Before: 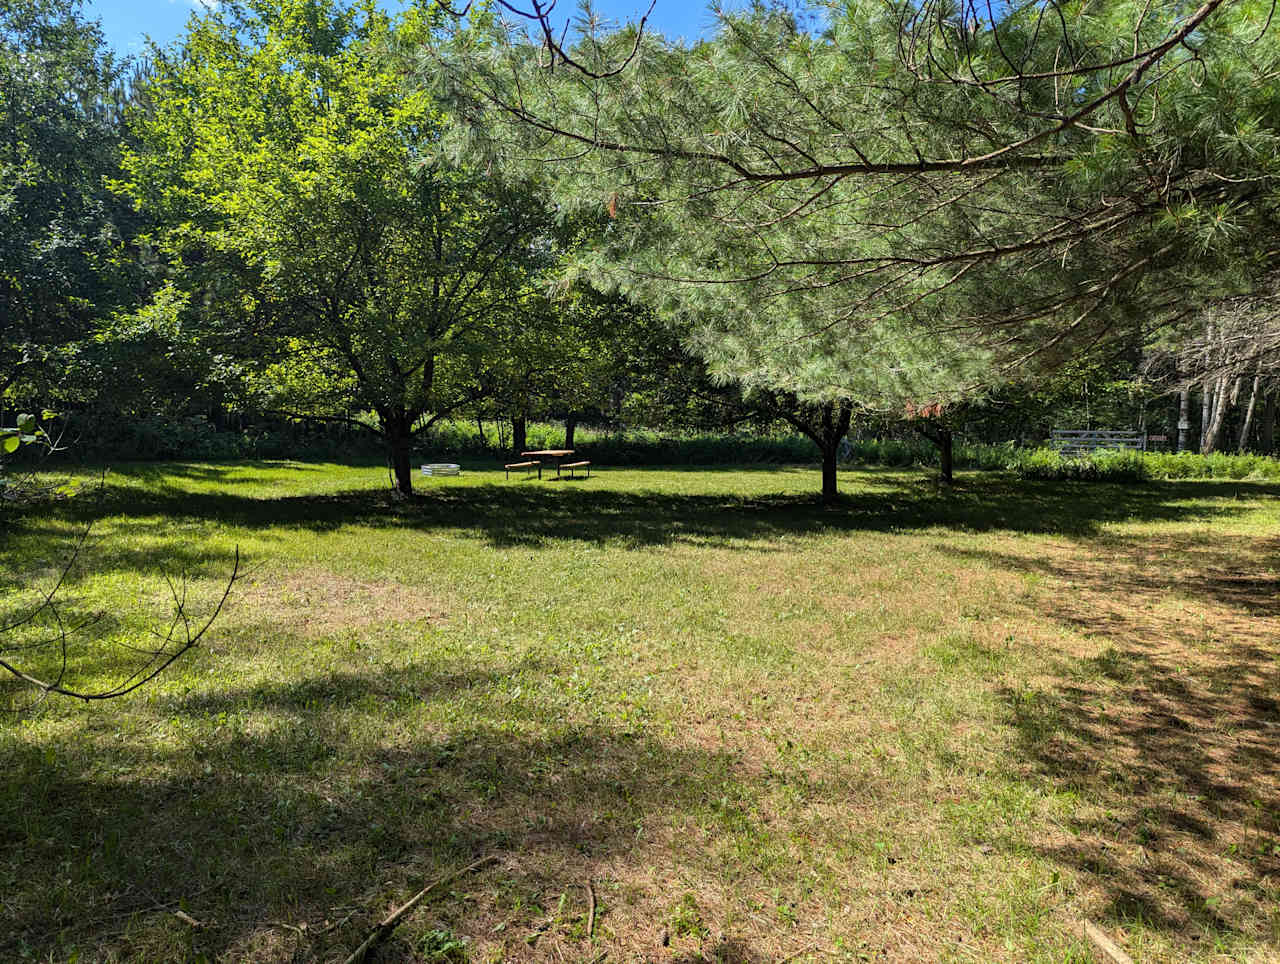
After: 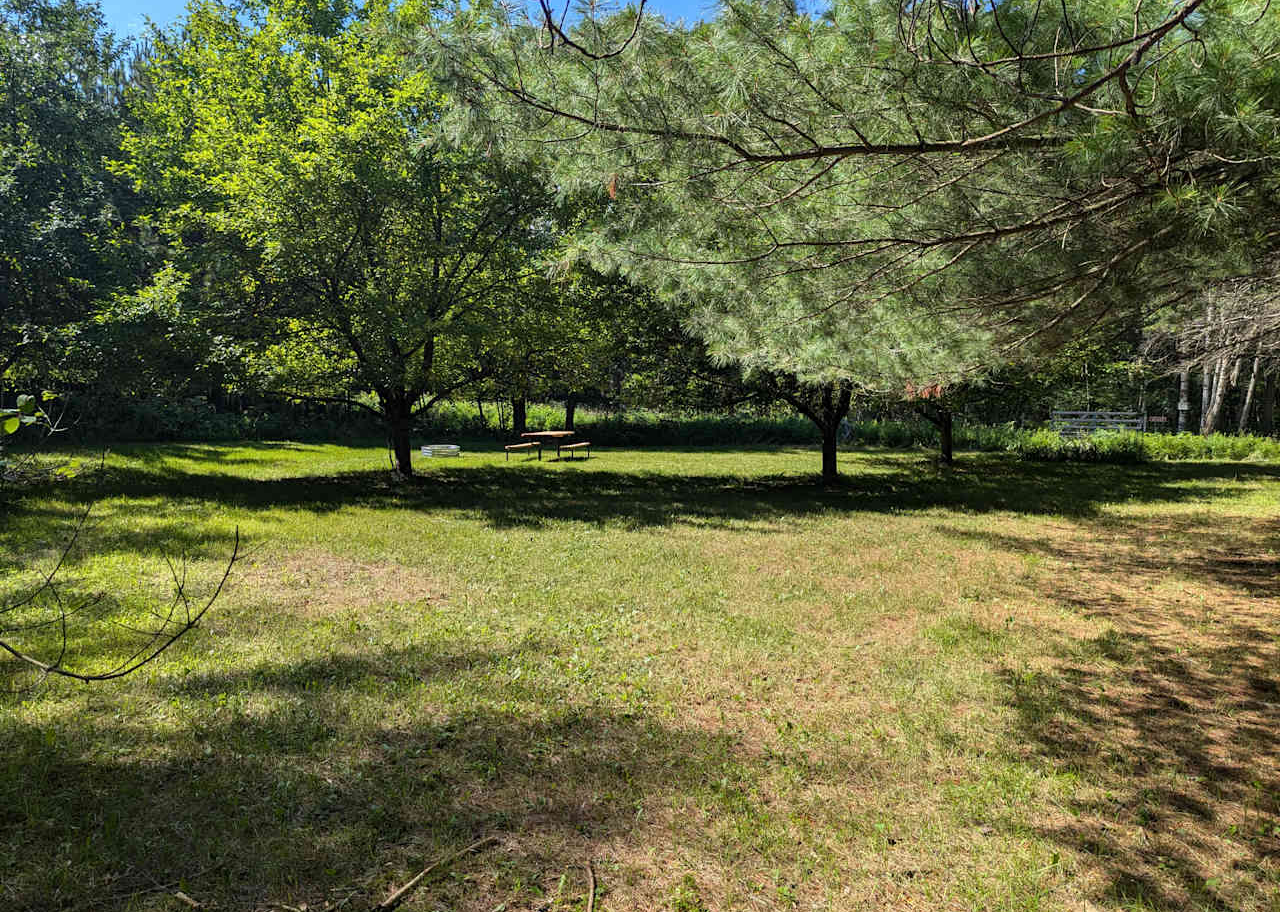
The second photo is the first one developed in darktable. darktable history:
crop and rotate: top 2.026%, bottom 3.291%
